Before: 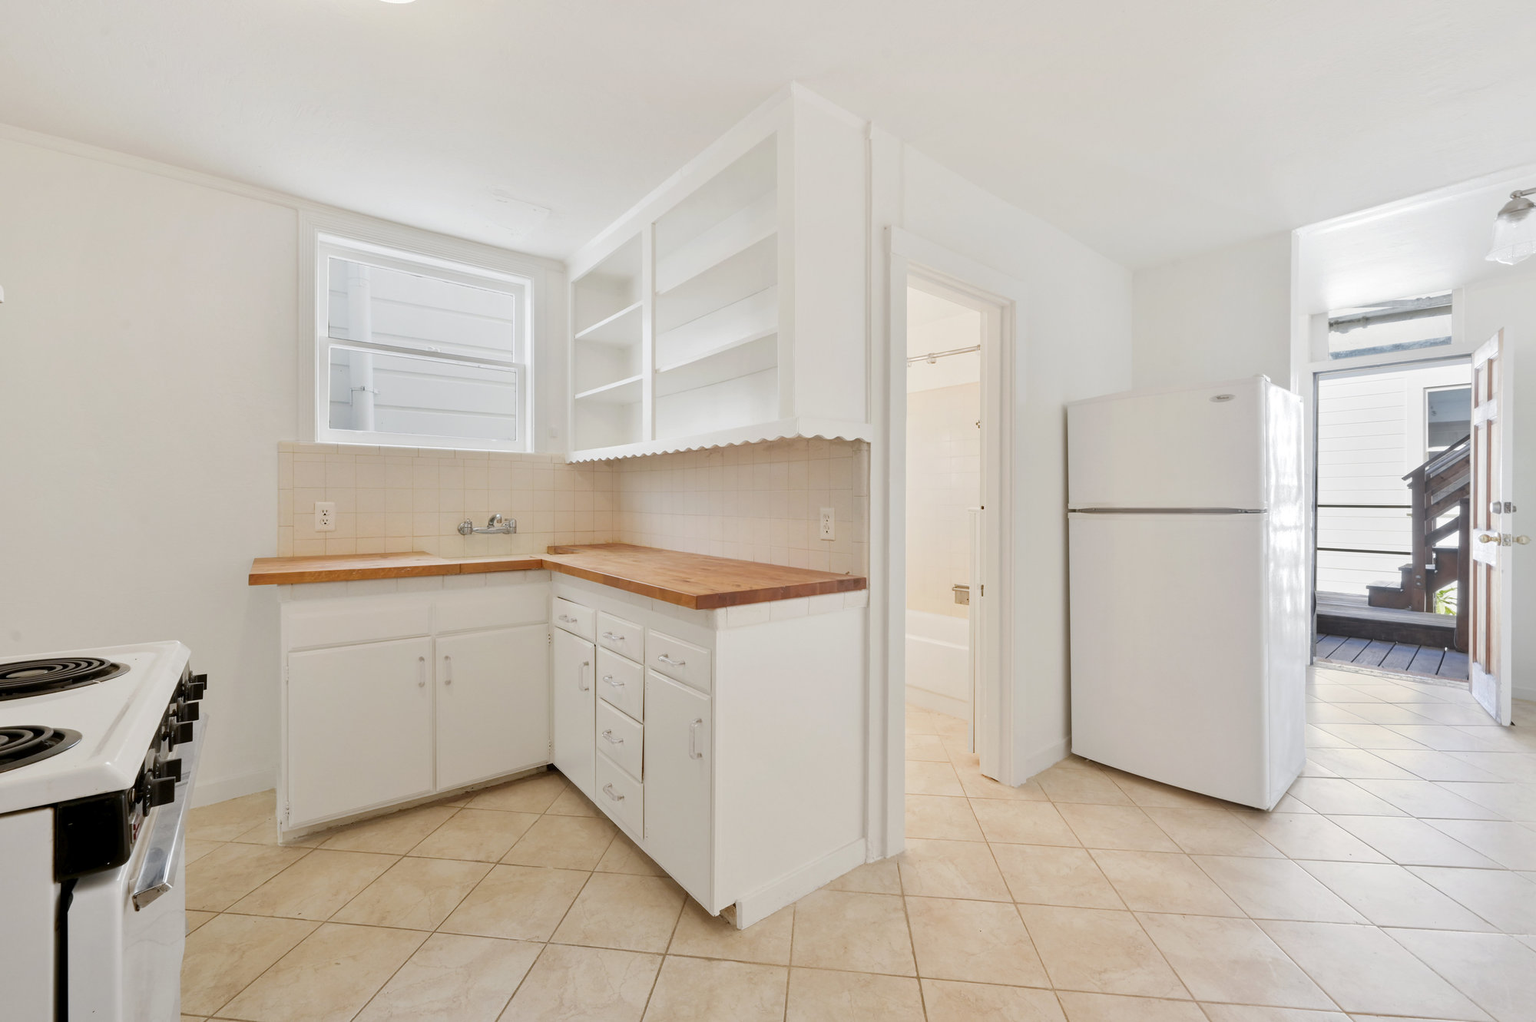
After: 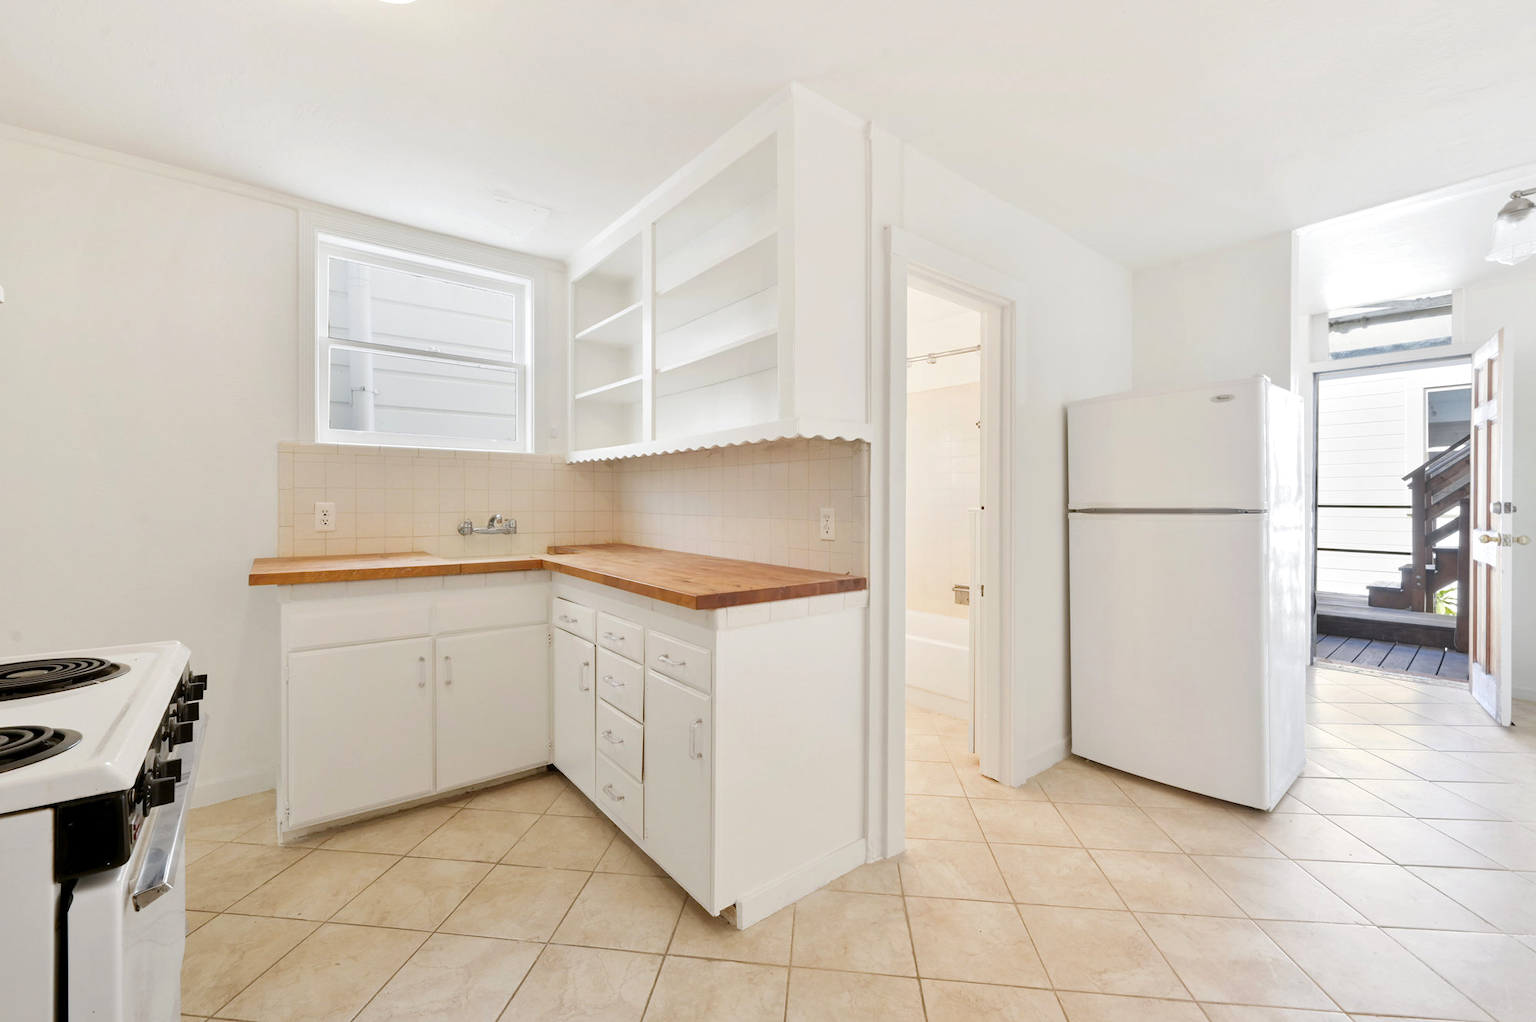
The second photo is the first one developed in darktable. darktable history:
color balance rgb: highlights gain › luminance 14.712%, linear chroma grading › global chroma 3.989%, perceptual saturation grading › global saturation 0.397%, saturation formula JzAzBz (2021)
